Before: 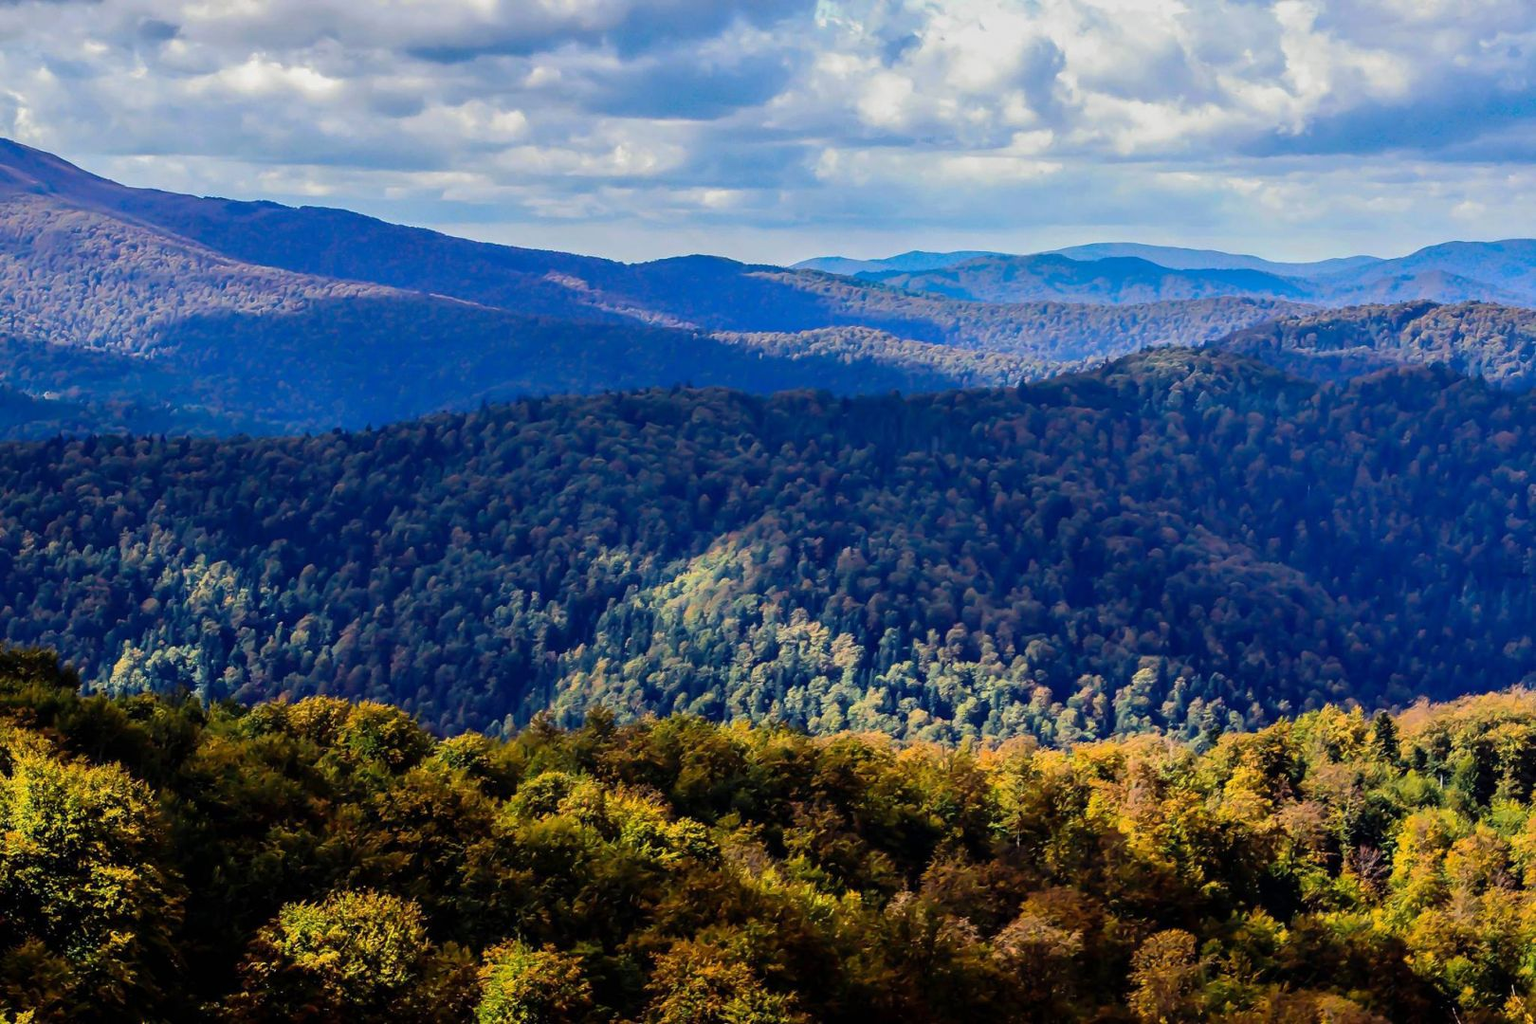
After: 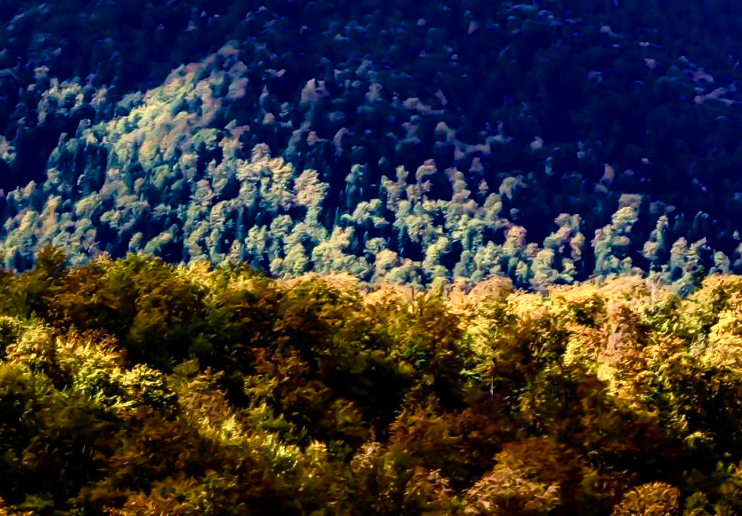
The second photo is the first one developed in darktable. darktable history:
crop: left 35.952%, top 46.19%, right 18.212%, bottom 5.987%
contrast brightness saturation: saturation 0.122
color balance rgb: perceptual saturation grading › global saturation 20%, perceptual saturation grading › highlights -50.256%, perceptual saturation grading › shadows 30.894%, perceptual brilliance grading › highlights 10.296%, perceptual brilliance grading › mid-tones 5.277%, global vibrance 15.799%, saturation formula JzAzBz (2021)
local contrast: highlights 102%, shadows 97%, detail 119%, midtone range 0.2
